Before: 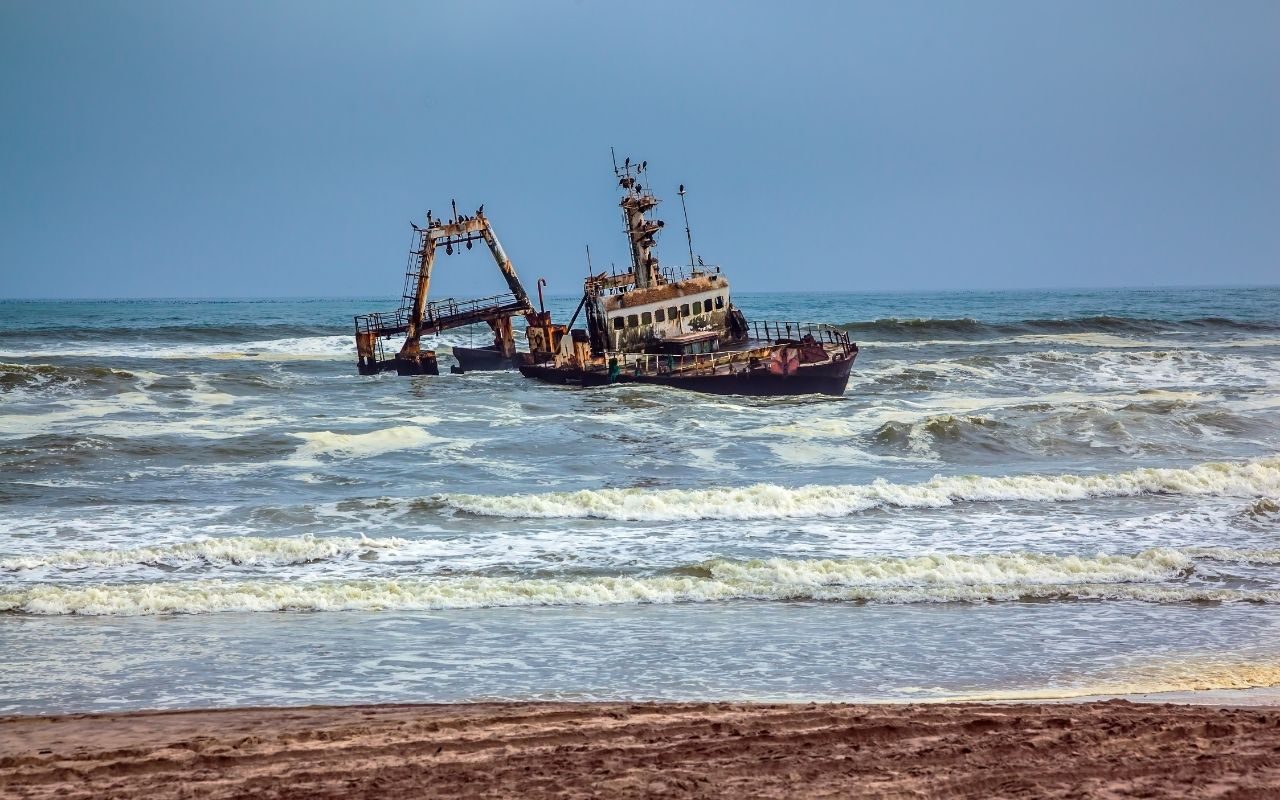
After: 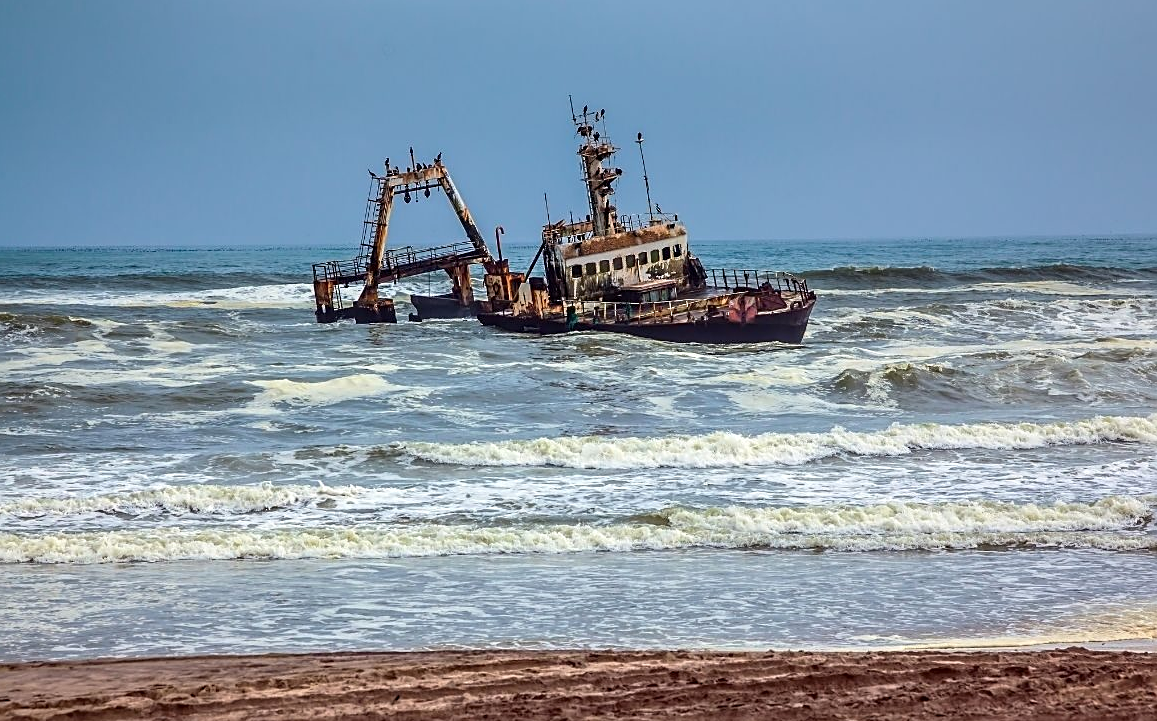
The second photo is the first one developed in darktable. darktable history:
sharpen: on, module defaults
crop: left 3.309%, top 6.509%, right 6.253%, bottom 3.246%
tone equalizer: on, module defaults
